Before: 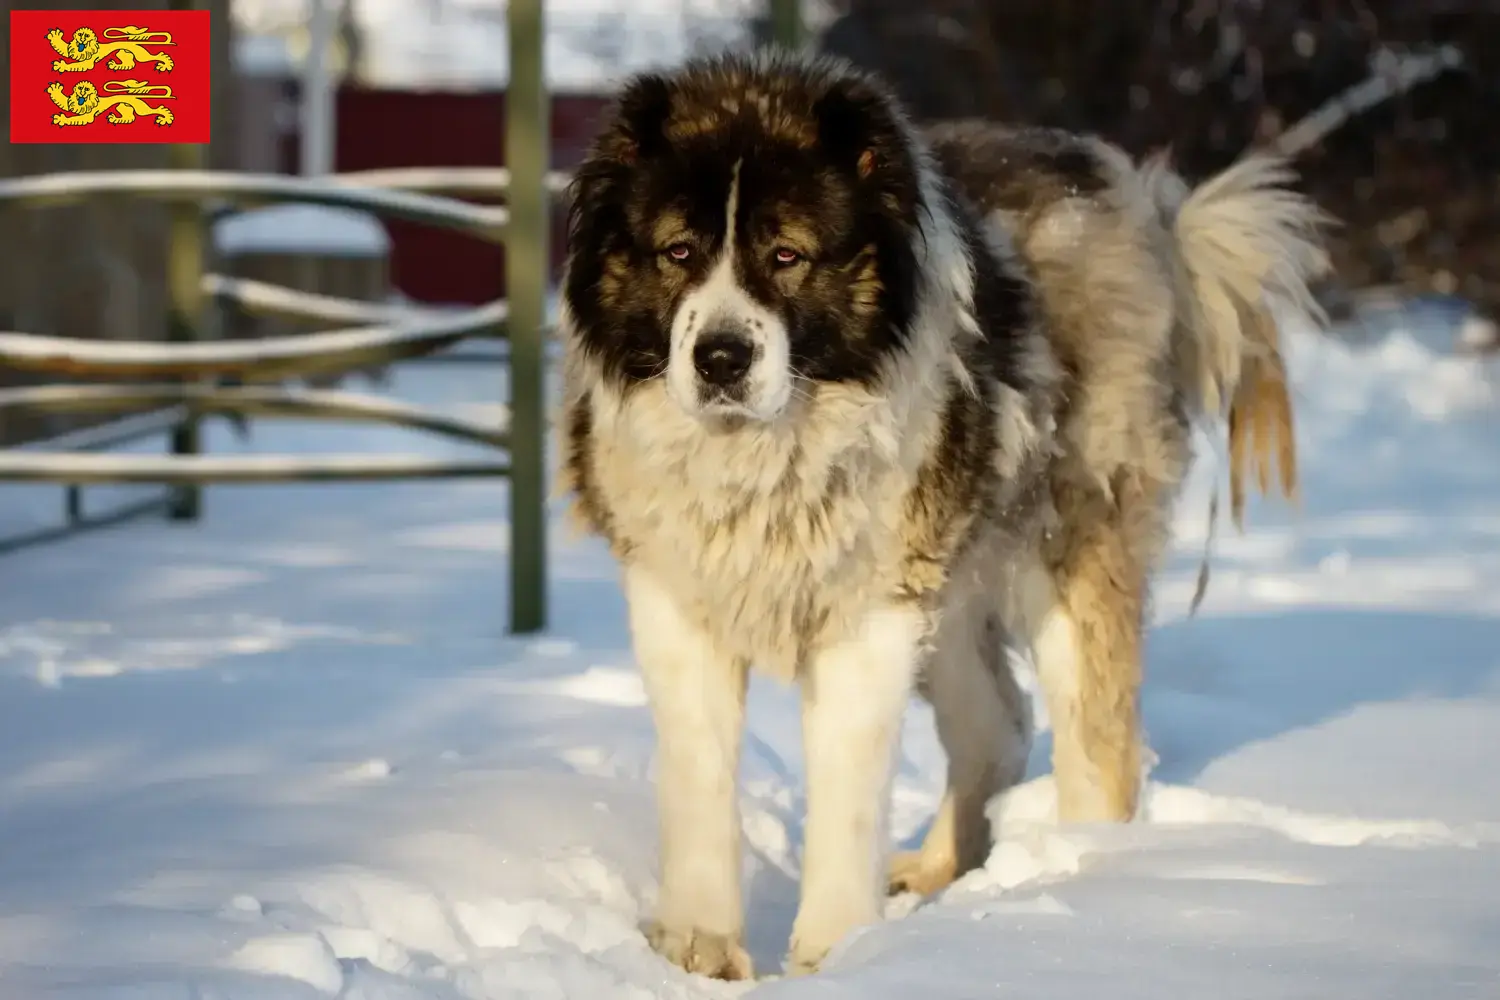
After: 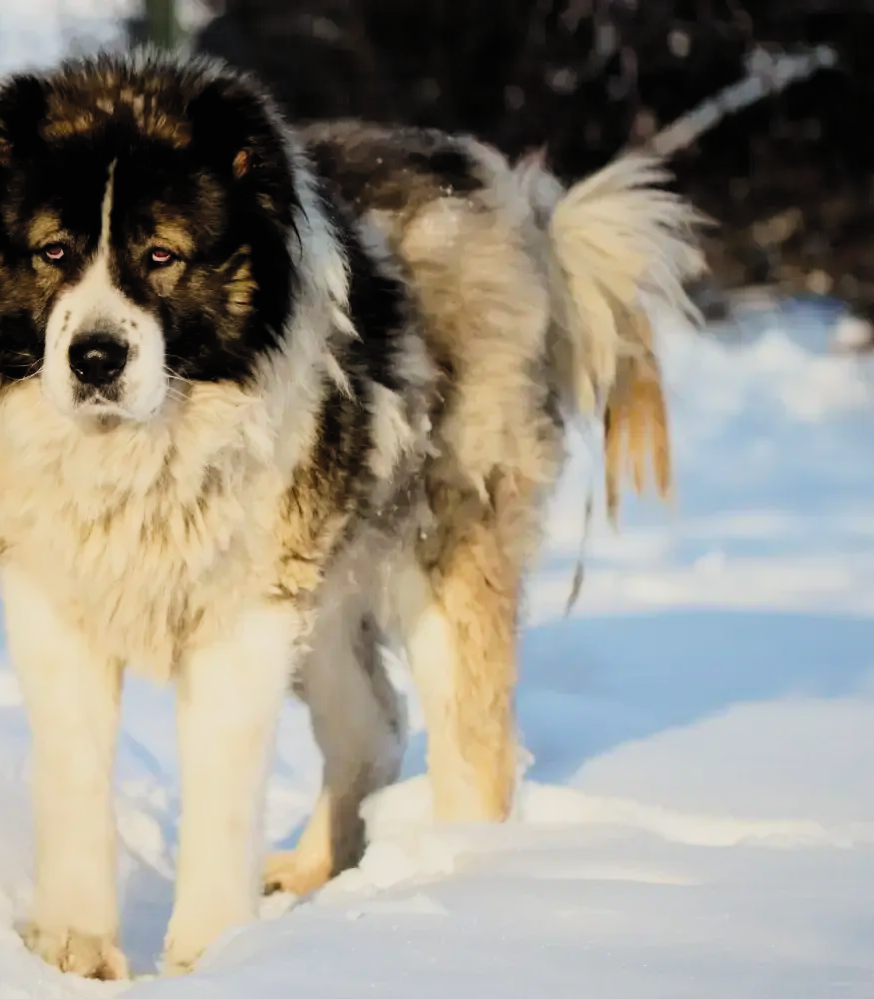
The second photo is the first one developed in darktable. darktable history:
crop: left 41.703%
contrast brightness saturation: contrast 0.195, brightness 0.16, saturation 0.225
filmic rgb: black relative exposure -7.28 EV, white relative exposure 5.06 EV, hardness 3.22, color science v4 (2020), iterations of high-quality reconstruction 0
